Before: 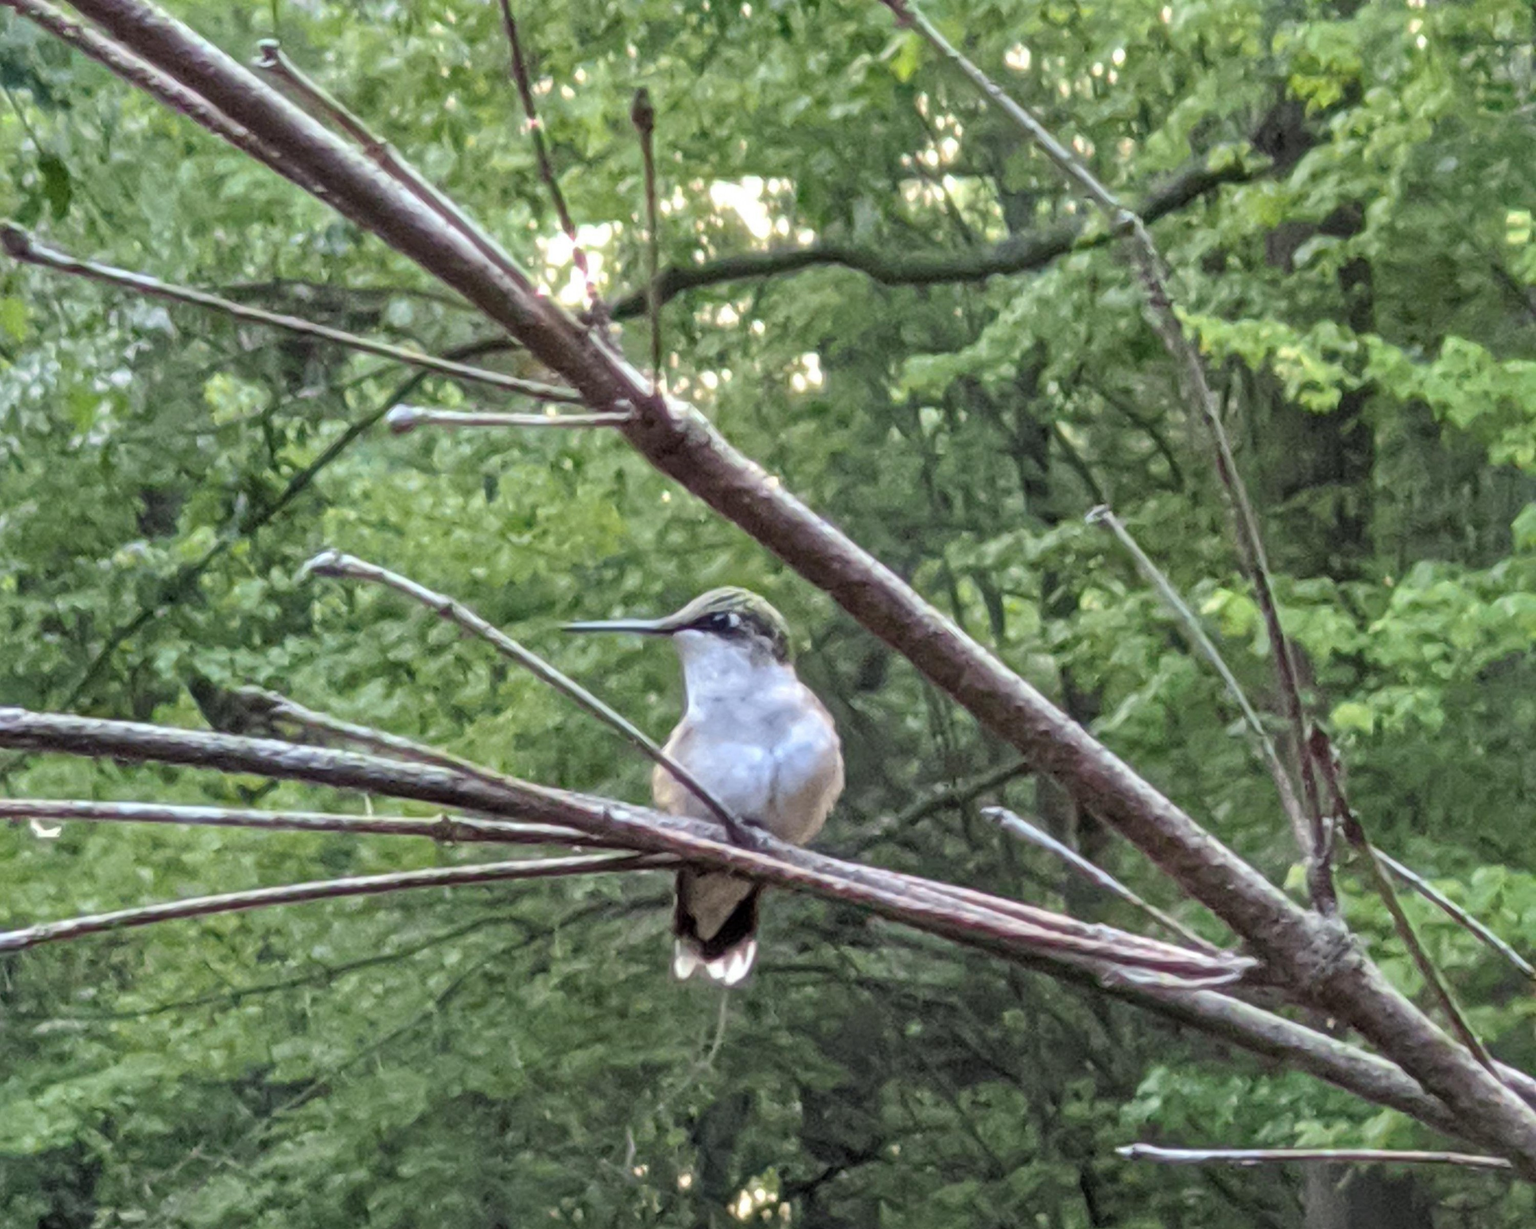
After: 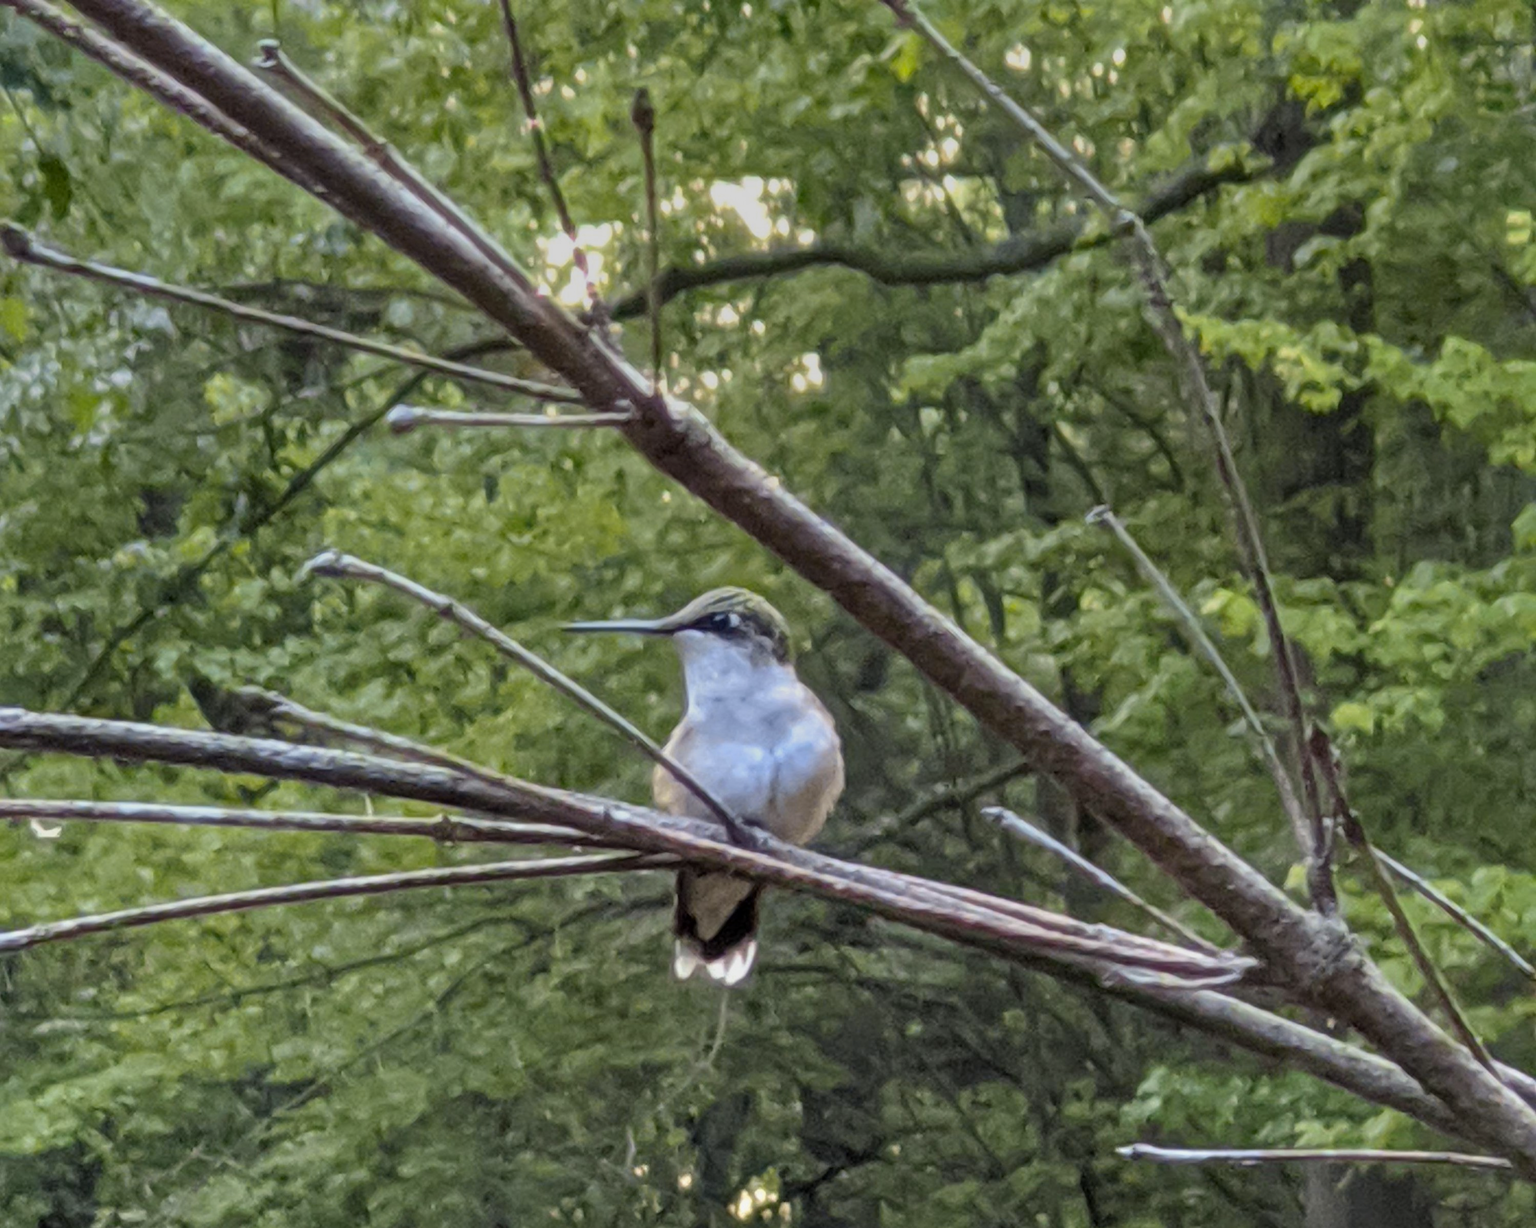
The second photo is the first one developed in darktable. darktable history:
color contrast: green-magenta contrast 0.85, blue-yellow contrast 1.25, unbound 0
graduated density: rotation 5.63°, offset 76.9
